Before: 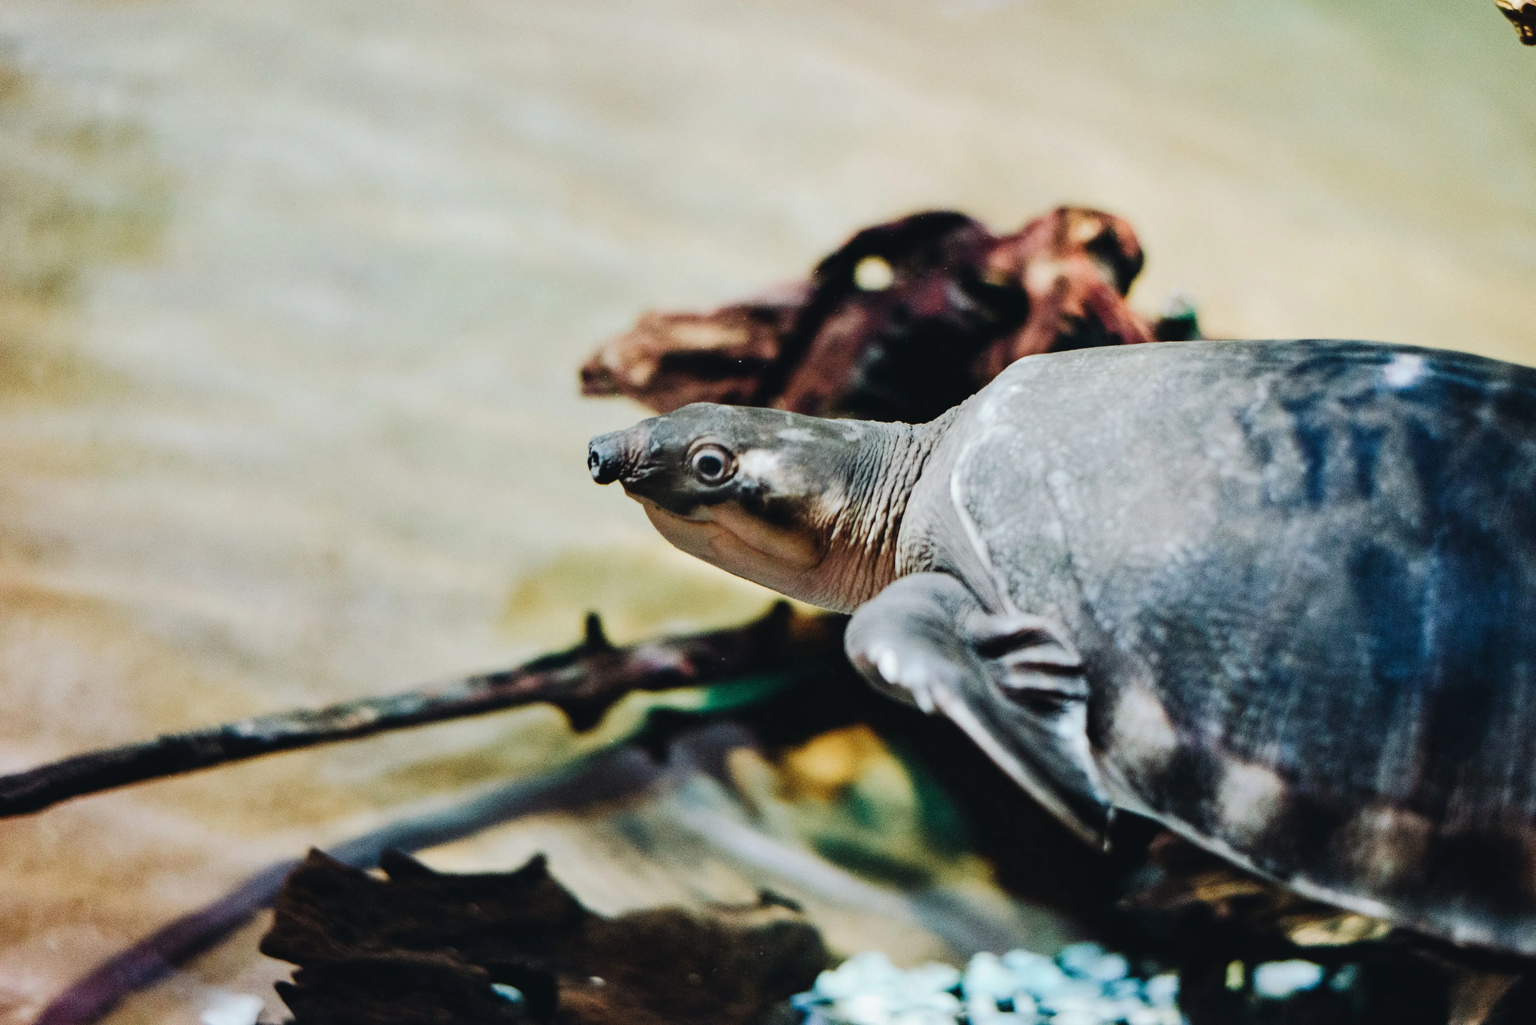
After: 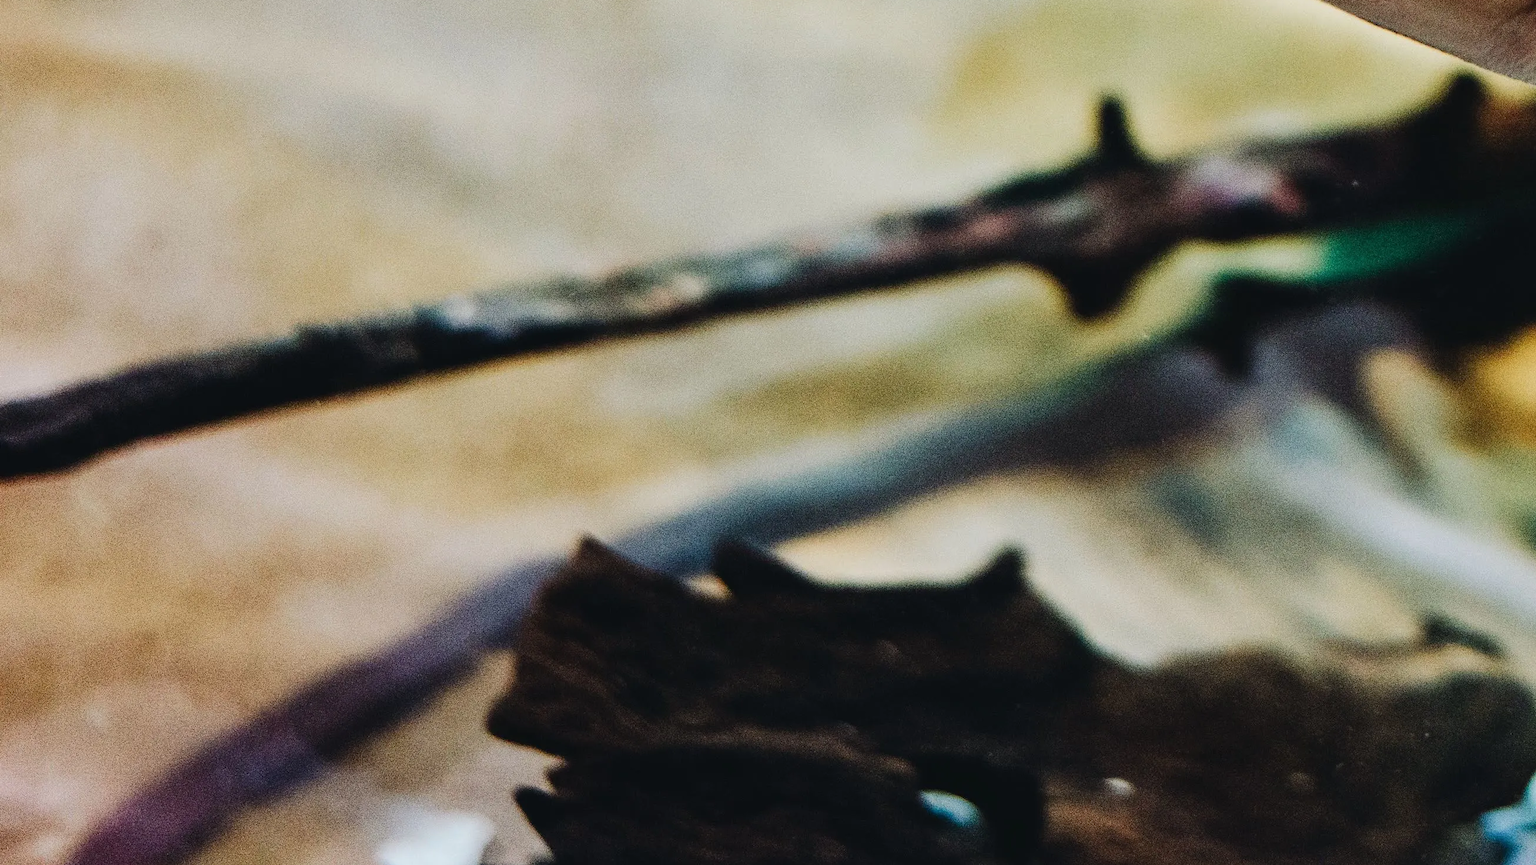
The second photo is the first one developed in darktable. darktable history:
crop and rotate: top 54.778%, right 46.61%, bottom 0.159%
white balance: emerald 1
